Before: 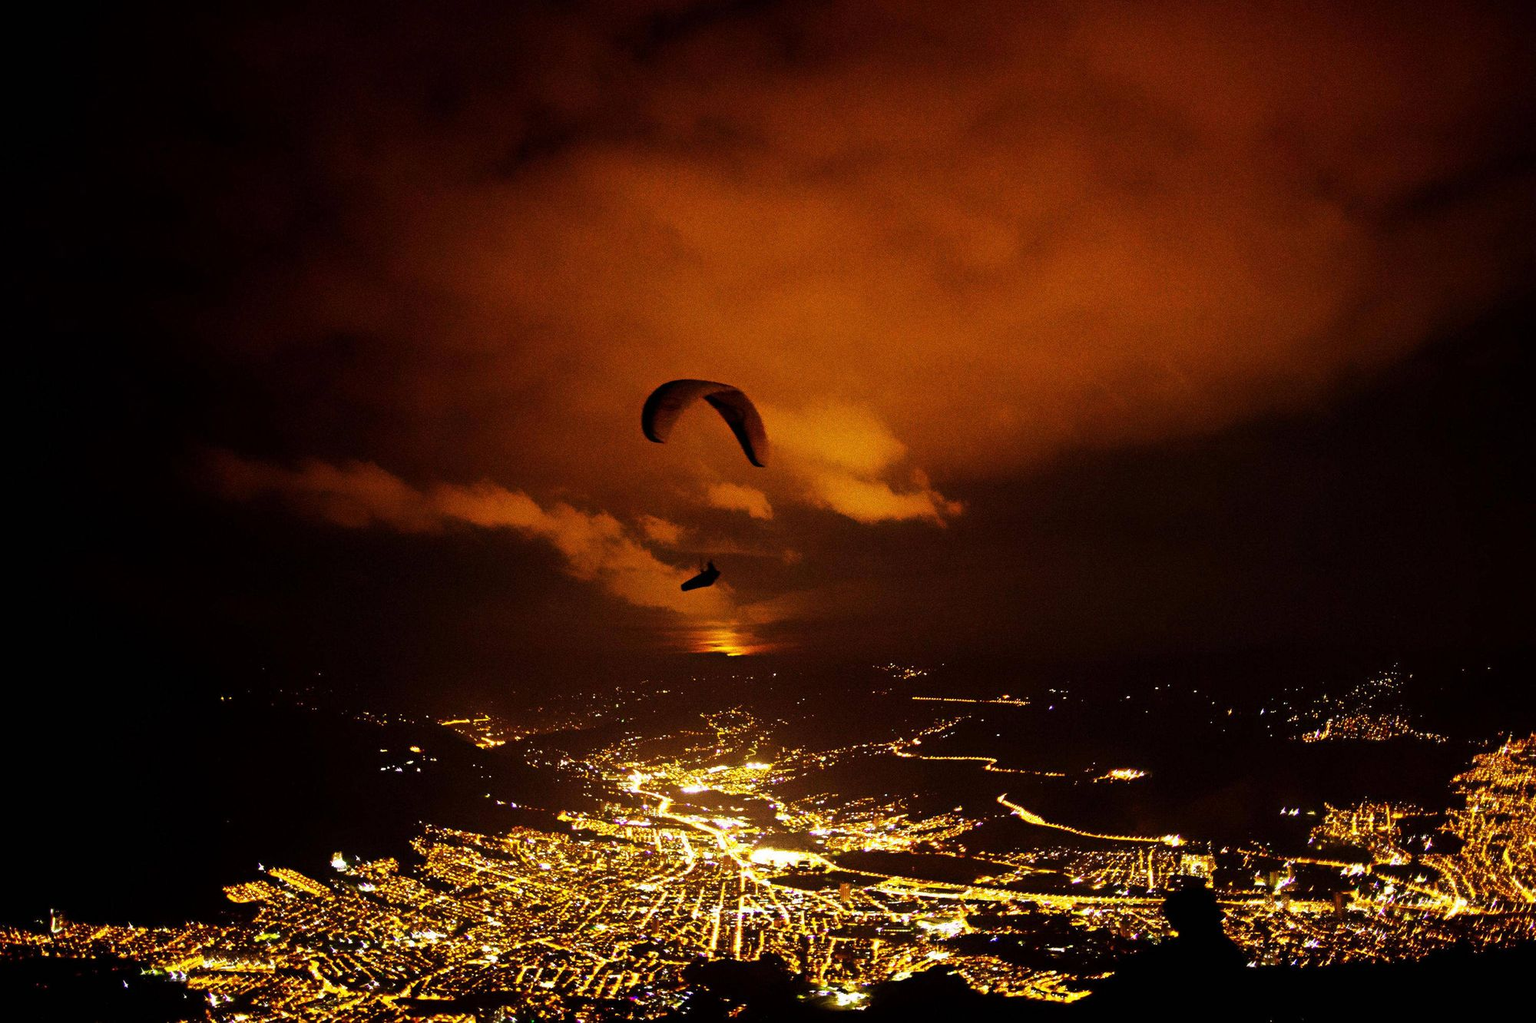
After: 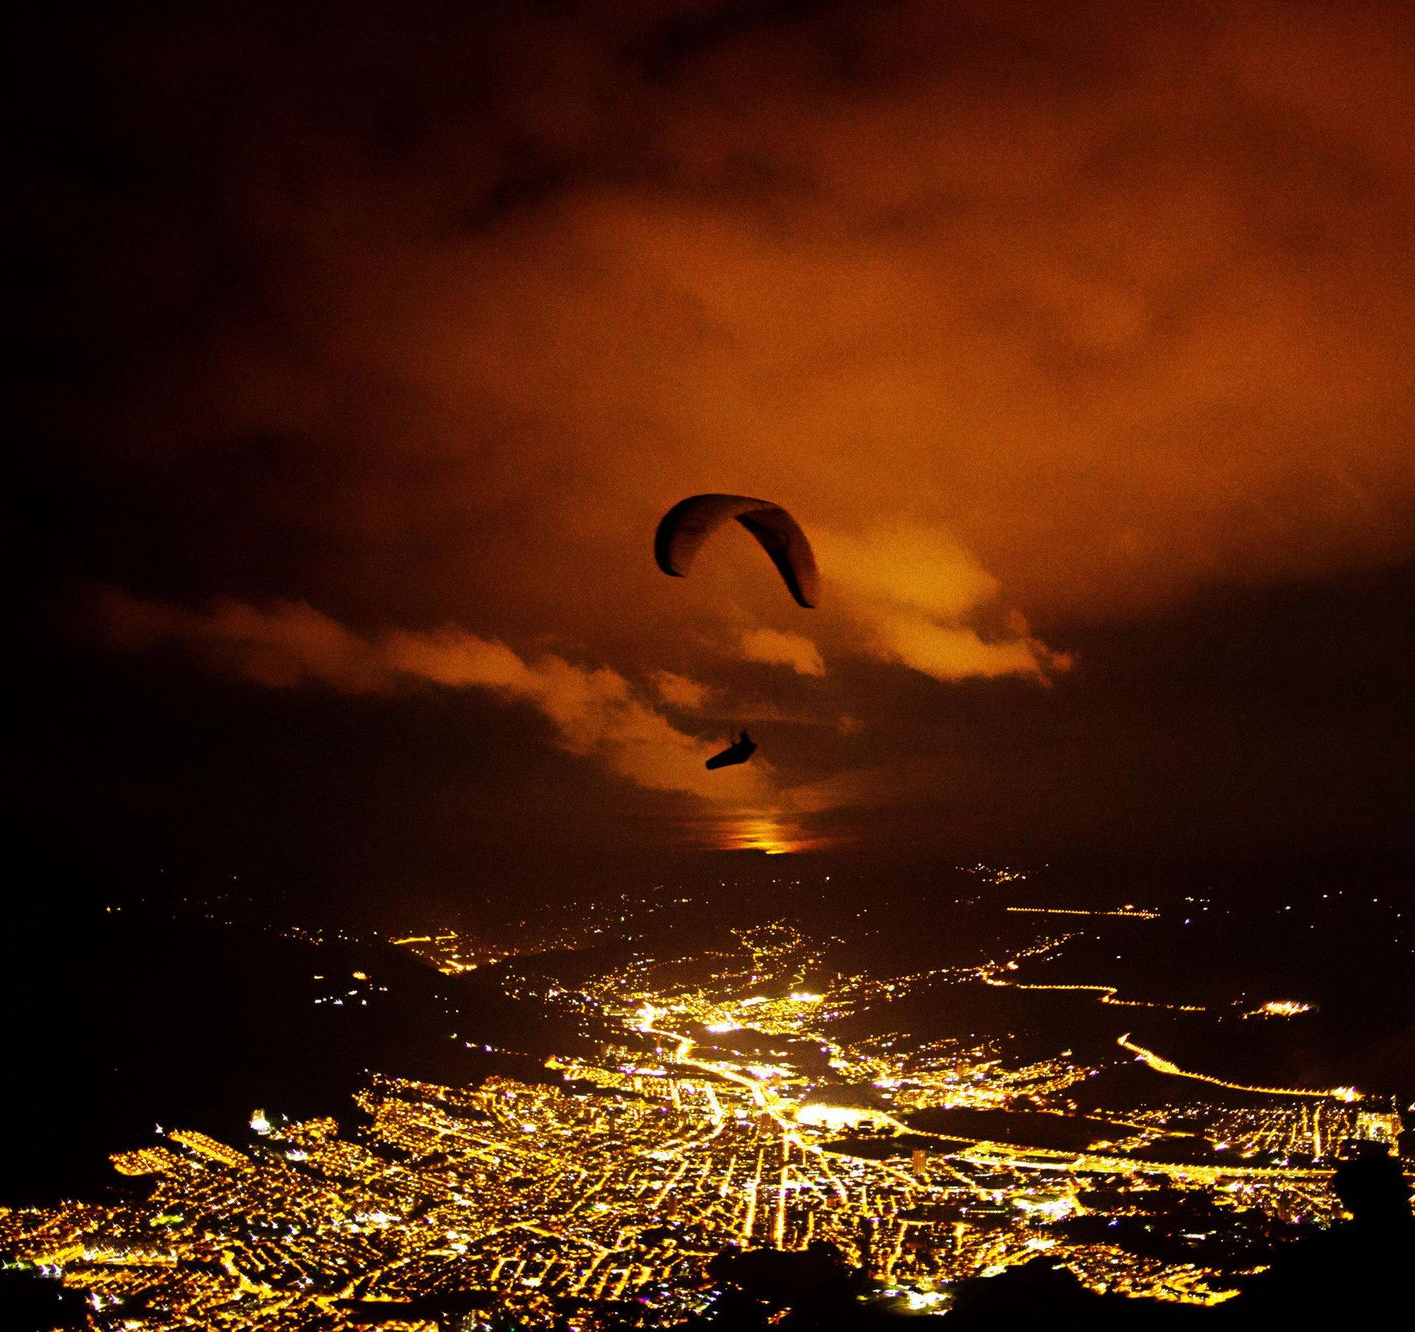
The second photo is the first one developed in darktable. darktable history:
crop and rotate: left 9.061%, right 20.142%
